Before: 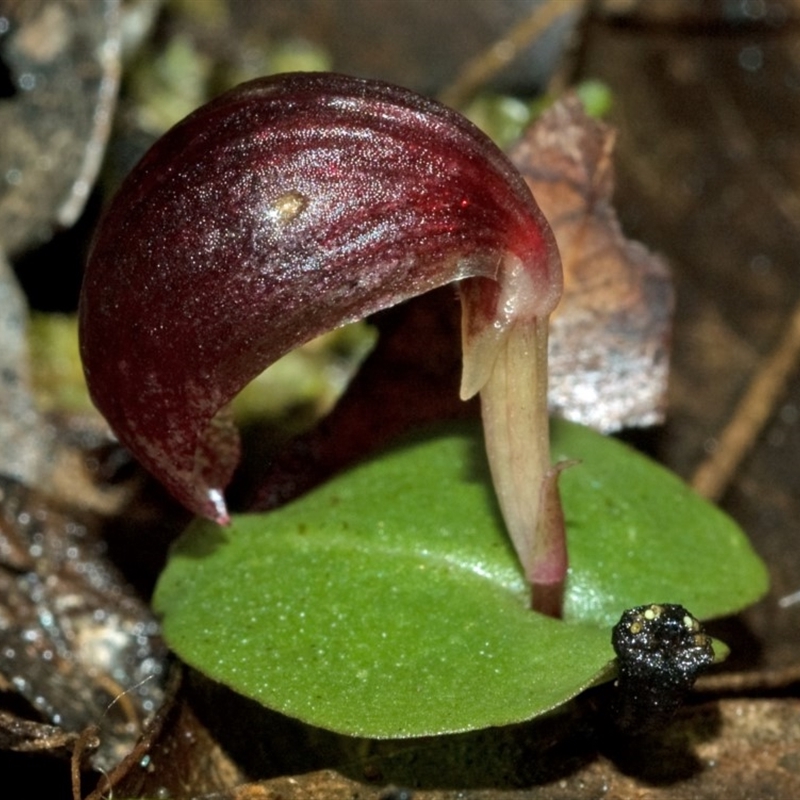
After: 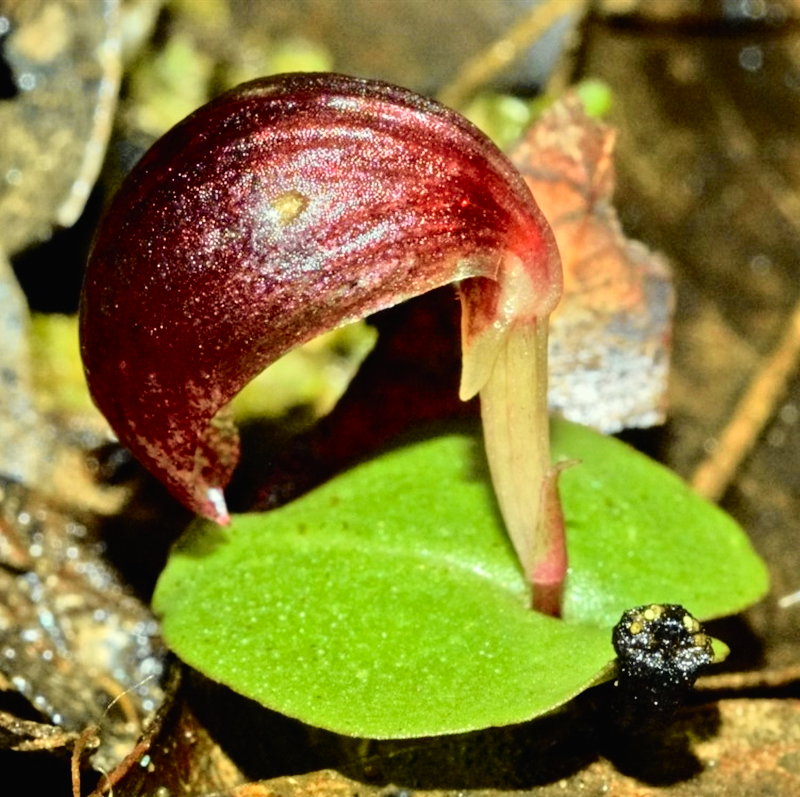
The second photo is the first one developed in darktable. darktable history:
crop: top 0.121%, bottom 0.167%
tone equalizer: -7 EV 0.154 EV, -6 EV 0.573 EV, -5 EV 1.19 EV, -4 EV 1.3 EV, -3 EV 1.15 EV, -2 EV 0.6 EV, -1 EV 0.157 EV, mask exposure compensation -0.513 EV
tone curve: curves: ch0 [(0, 0.012) (0.037, 0.03) (0.123, 0.092) (0.19, 0.157) (0.269, 0.27) (0.48, 0.57) (0.595, 0.695) (0.718, 0.823) (0.855, 0.913) (1, 0.982)]; ch1 [(0, 0) (0.243, 0.245) (0.422, 0.415) (0.493, 0.495) (0.508, 0.506) (0.536, 0.542) (0.569, 0.611) (0.611, 0.662) (0.769, 0.807) (1, 1)]; ch2 [(0, 0) (0.249, 0.216) (0.349, 0.321) (0.424, 0.442) (0.476, 0.483) (0.498, 0.499) (0.517, 0.519) (0.532, 0.56) (0.569, 0.624) (0.614, 0.667) (0.706, 0.757) (0.808, 0.809) (0.991, 0.968)], color space Lab, independent channels, preserve colors none
color correction: highlights a* -4.47, highlights b* 6.58
